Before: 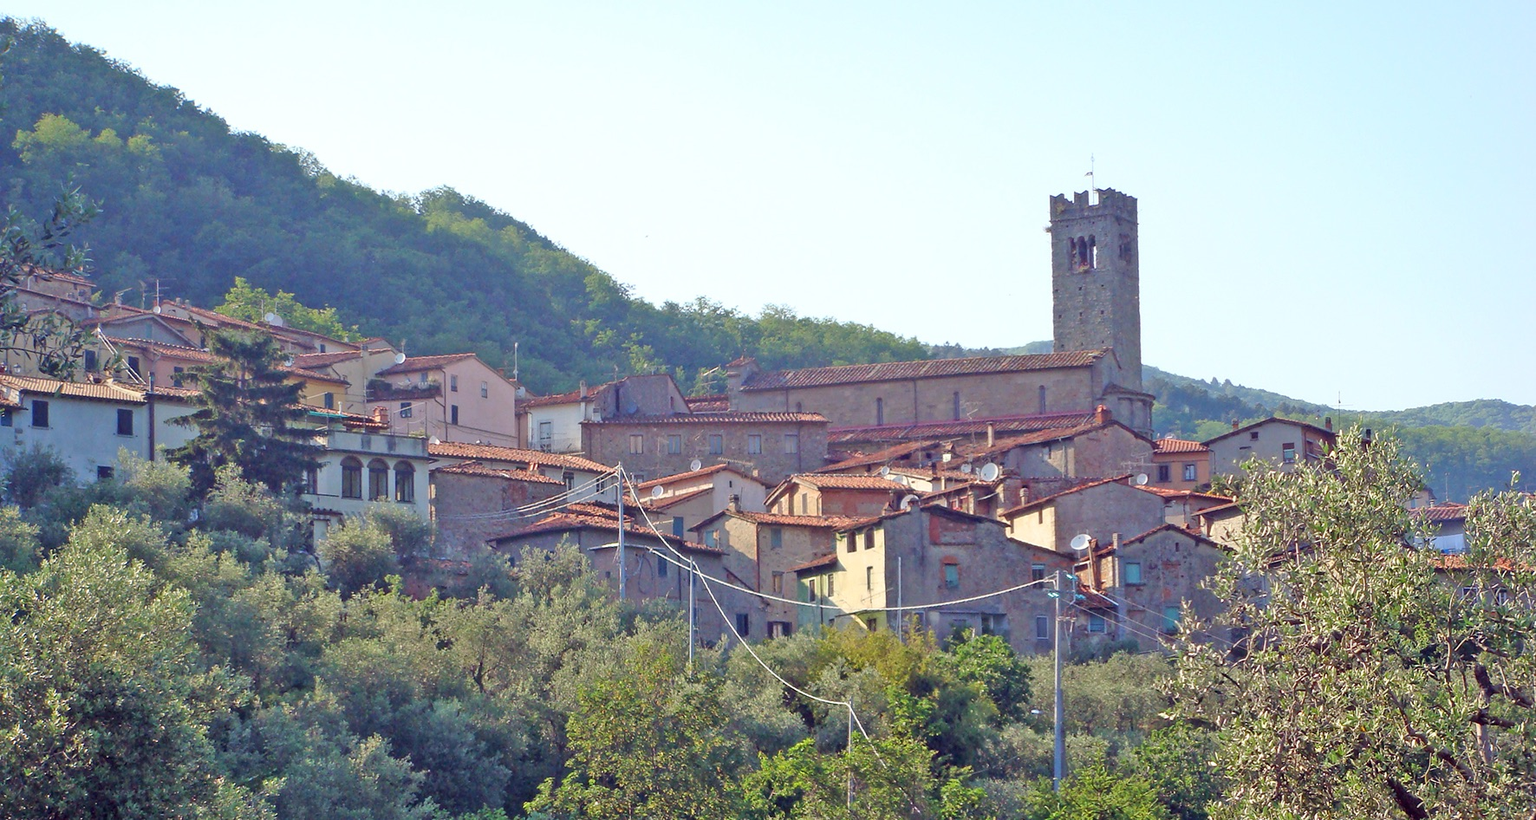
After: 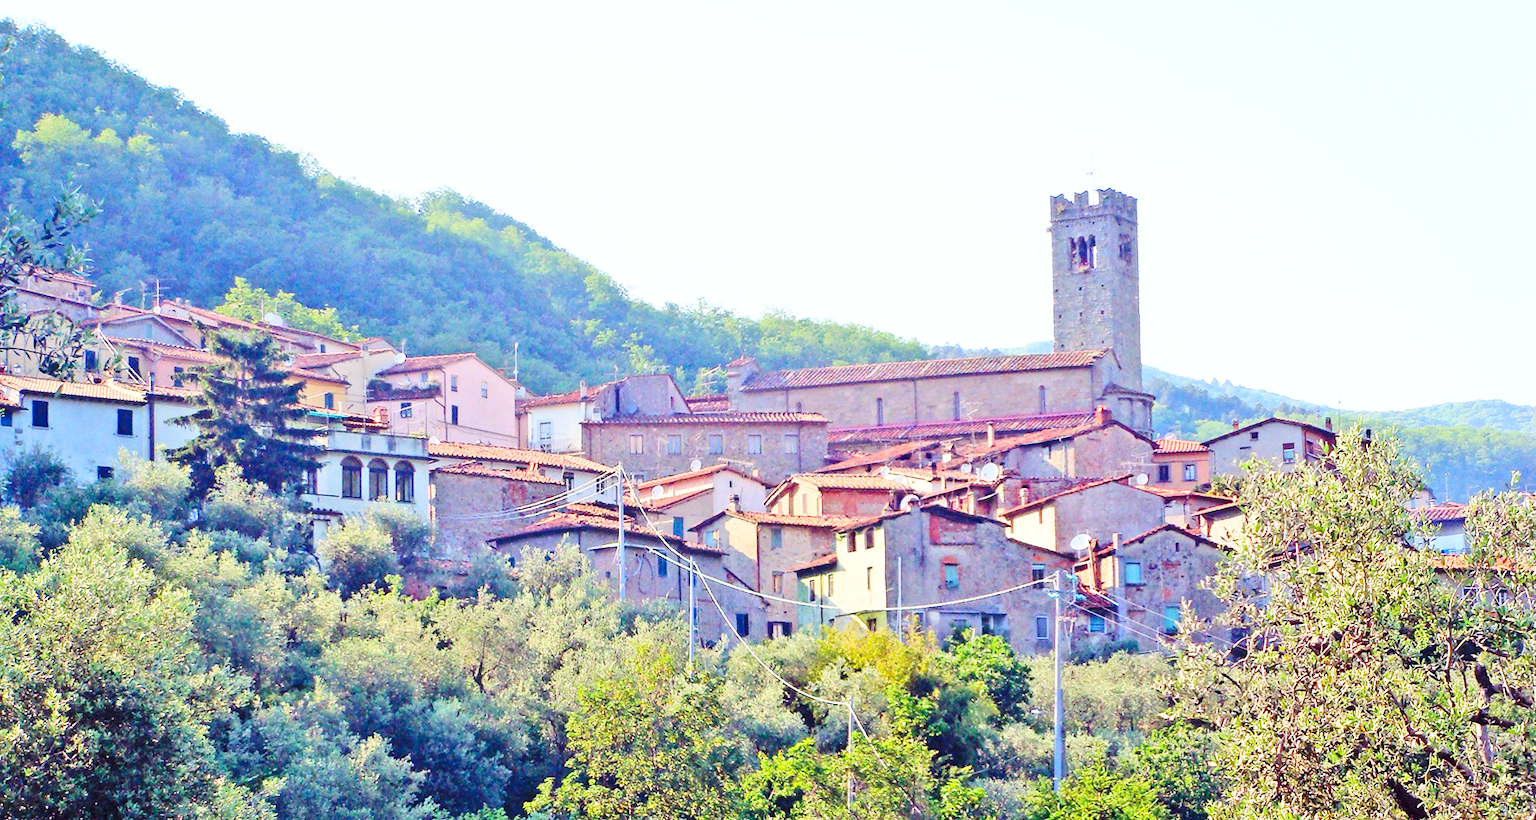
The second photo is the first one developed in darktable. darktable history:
contrast brightness saturation: contrast 0.205, brightness 0.167, saturation 0.218
base curve: curves: ch0 [(0, 0) (0.04, 0.03) (0.133, 0.232) (0.448, 0.748) (0.843, 0.968) (1, 1)], preserve colors none
